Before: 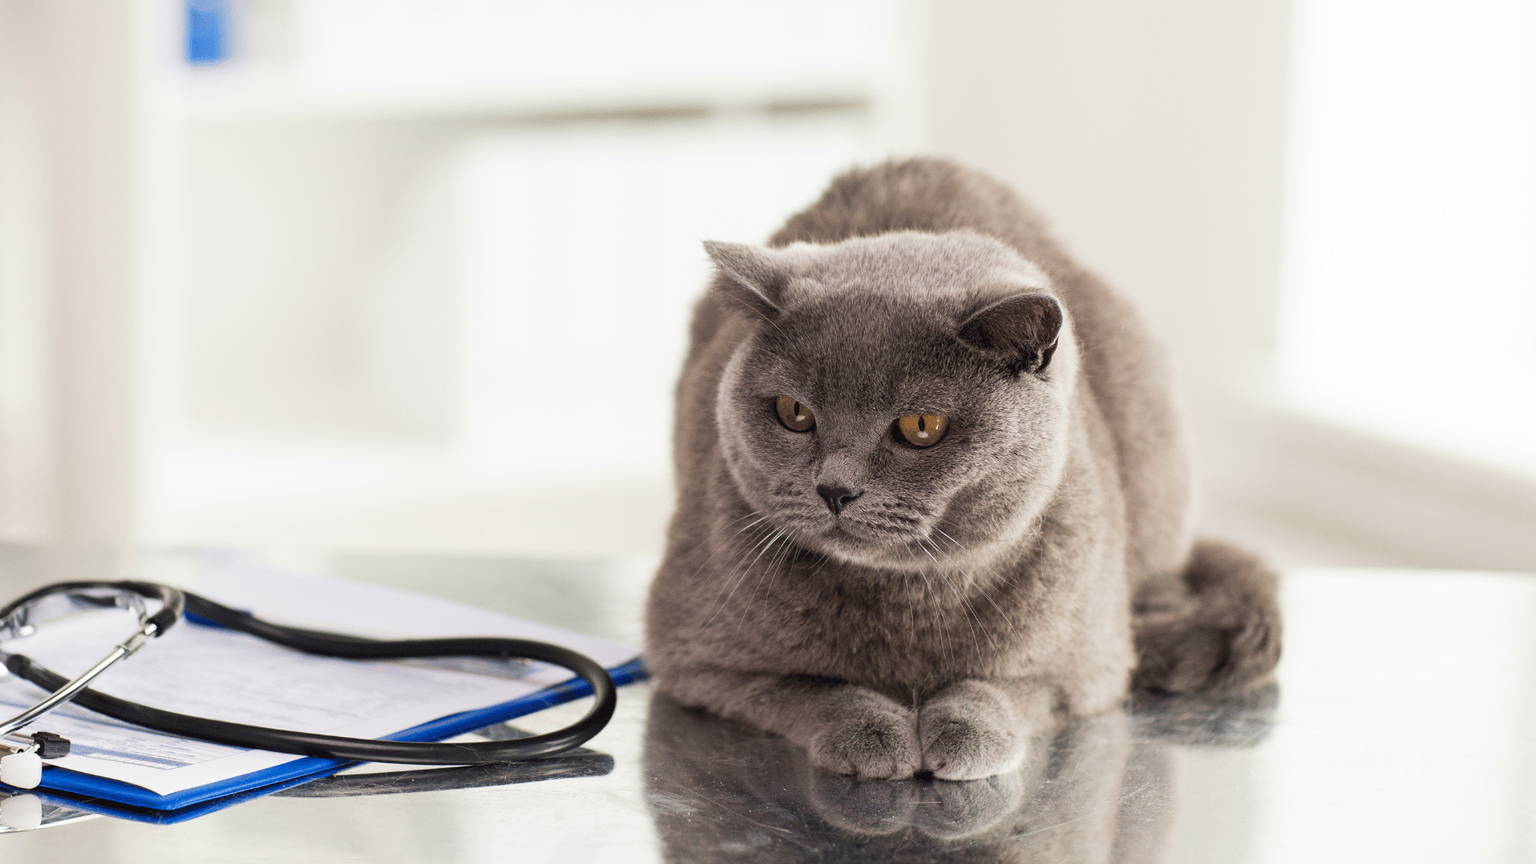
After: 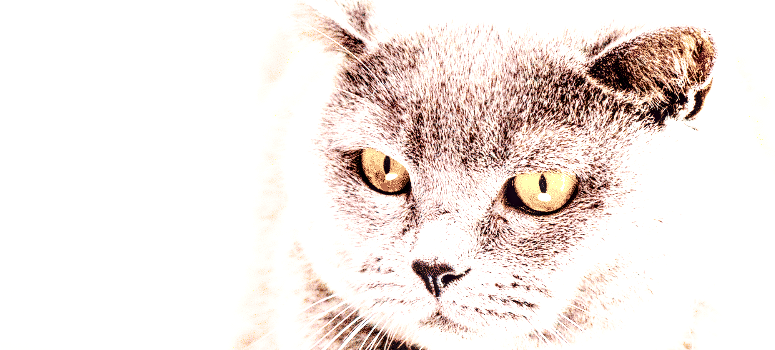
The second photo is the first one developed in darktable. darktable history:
local contrast: highlights 79%, shadows 56%, detail 175%, midtone range 0.433
exposure: exposure 1.988 EV, compensate highlight preservation false
crop: left 31.769%, top 32.107%, right 27.823%, bottom 35.434%
tone equalizer: -8 EV -0.381 EV, -7 EV -0.415 EV, -6 EV -0.297 EV, -5 EV -0.223 EV, -3 EV 0.201 EV, -2 EV 0.315 EV, -1 EV 0.4 EV, +0 EV 0.39 EV, mask exposure compensation -0.494 EV
shadows and highlights: shadows 58.43, soften with gaussian
contrast brightness saturation: contrast 0.199, brightness 0.157, saturation 0.227
color correction: highlights b* 0.058
base curve: curves: ch0 [(0, 0) (0.007, 0.004) (0.027, 0.03) (0.046, 0.07) (0.207, 0.54) (0.442, 0.872) (0.673, 0.972) (1, 1)], preserve colors none
